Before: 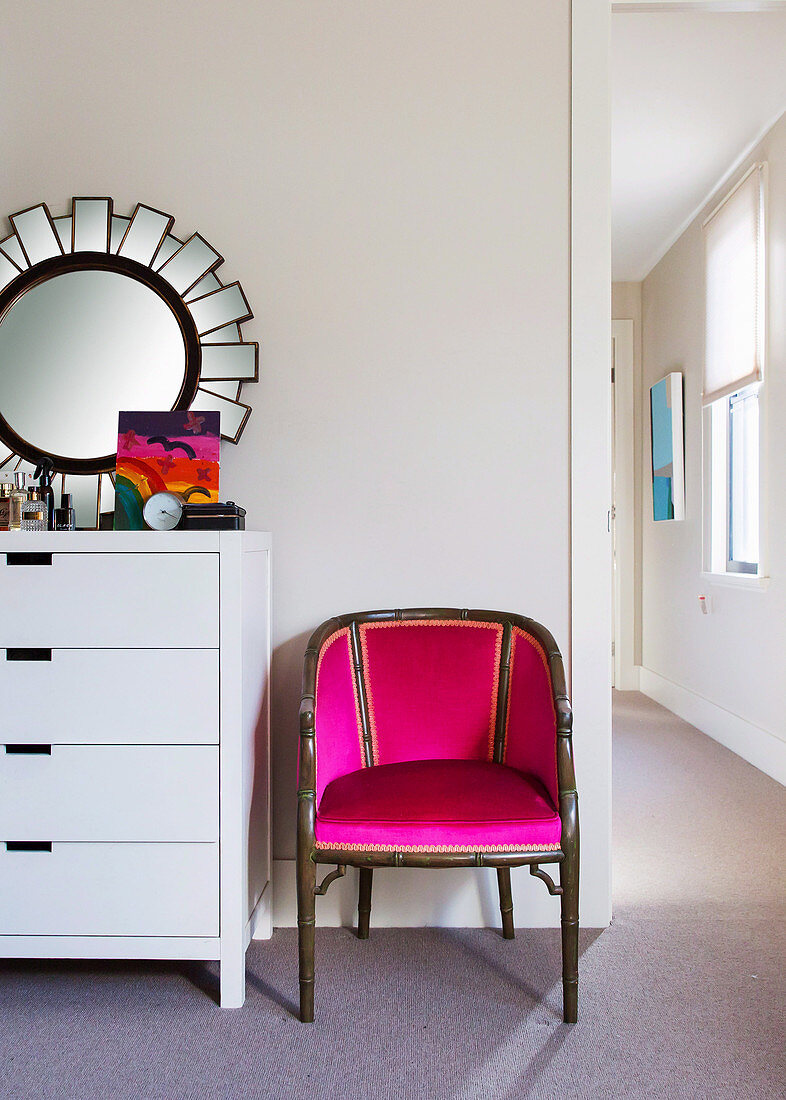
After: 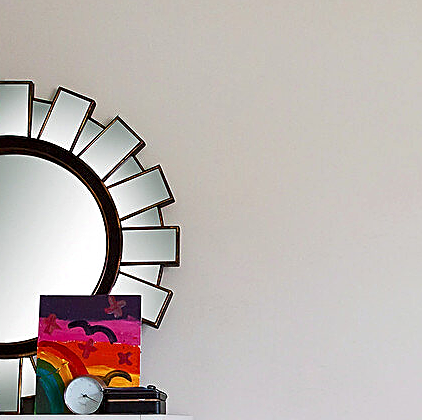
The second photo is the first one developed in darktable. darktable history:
crop: left 10.086%, top 10.558%, right 36.219%, bottom 51.185%
shadows and highlights: shadows 36.19, highlights -26.59, soften with gaussian
local contrast: highlights 106%, shadows 102%, detail 119%, midtone range 0.2
sharpen: on, module defaults
